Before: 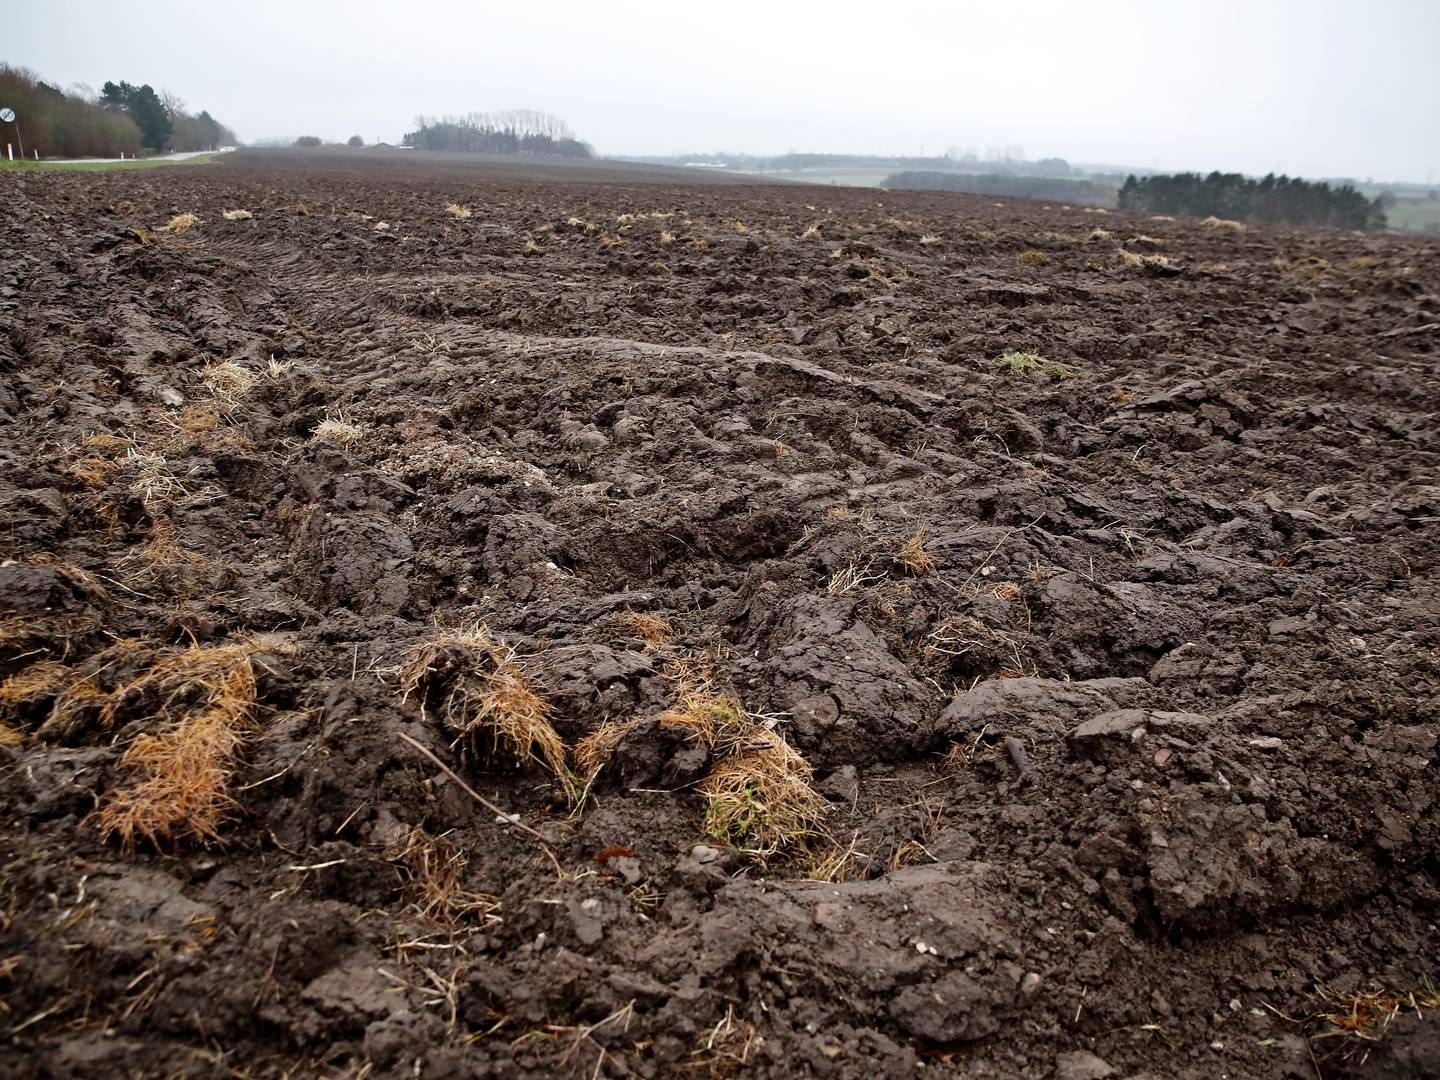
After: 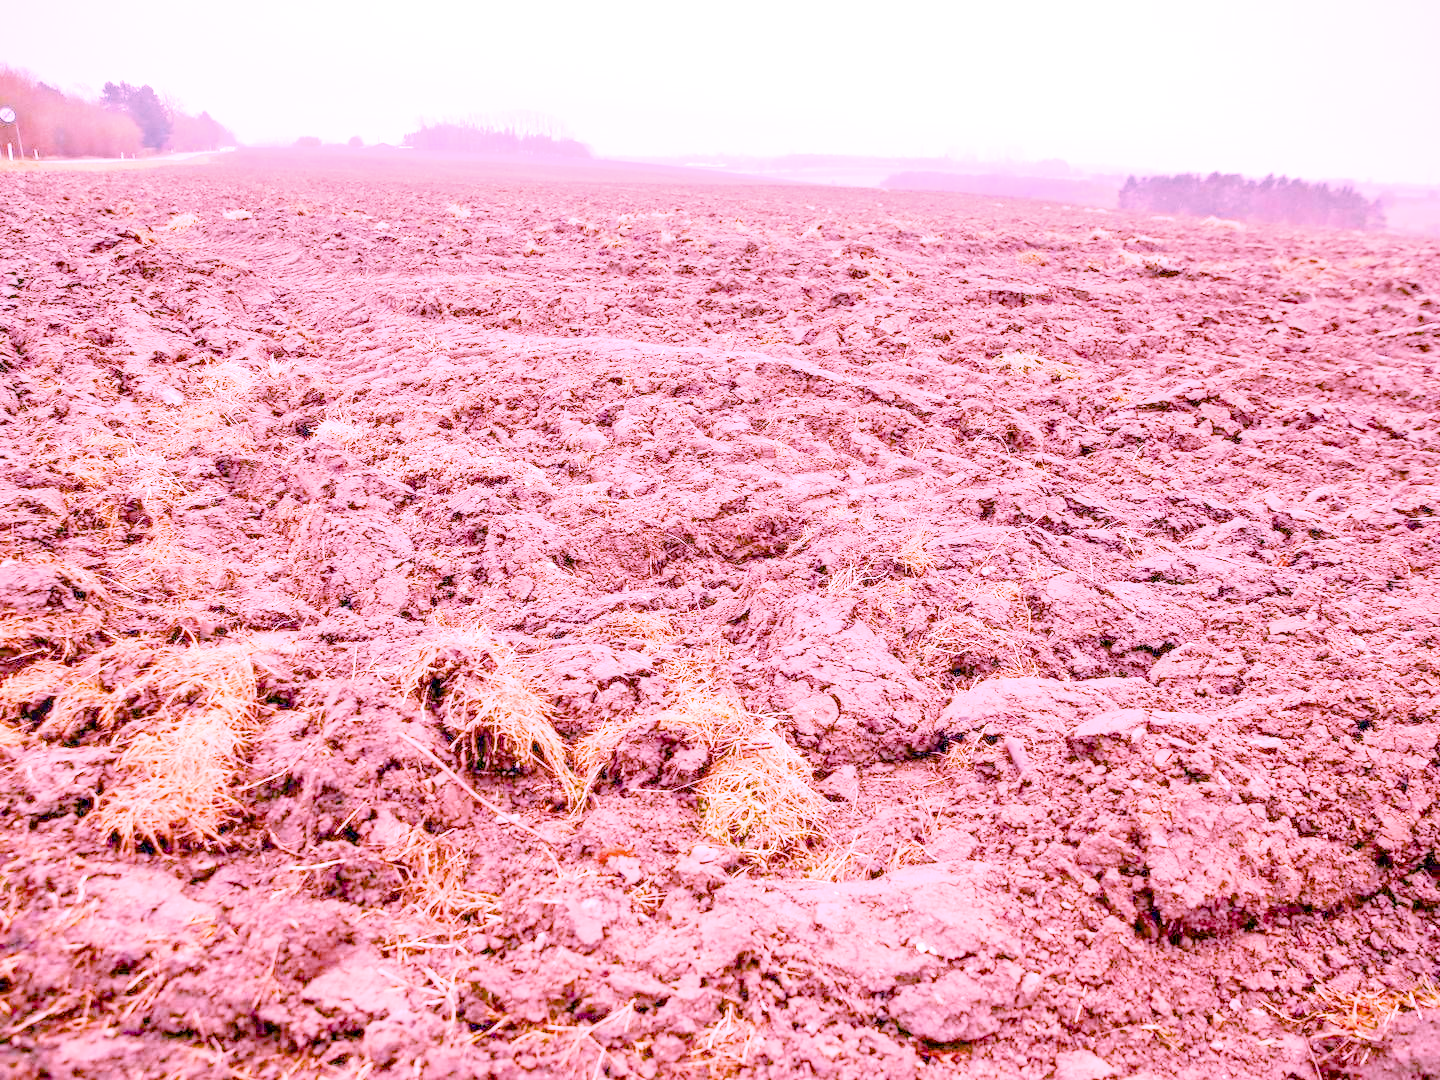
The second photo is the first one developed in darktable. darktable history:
highlight reconstruction: method clip highlights, iterations 1, diameter of reconstruction 64 px
exposure: black level correction 0, exposure 0.7 EV, compensate exposure bias true, compensate highlight preservation false
local contrast: on, module defaults
color balance rgb: linear chroma grading › shadows -2.2%, linear chroma grading › highlights -15%, linear chroma grading › global chroma -10%, linear chroma grading › mid-tones -10%, perceptual saturation grading › global saturation 45%, perceptual saturation grading › highlights -50%, perceptual saturation grading › shadows 30%, perceptual brilliance grading › global brilliance 18%, global vibrance 45%
filmic rgb: black relative exposure -7.65 EV, white relative exposure 4.56 EV, hardness 3.61, color science v6 (2022)
tone equalizer: on, module defaults
white balance: red 2.004, blue 1.654
